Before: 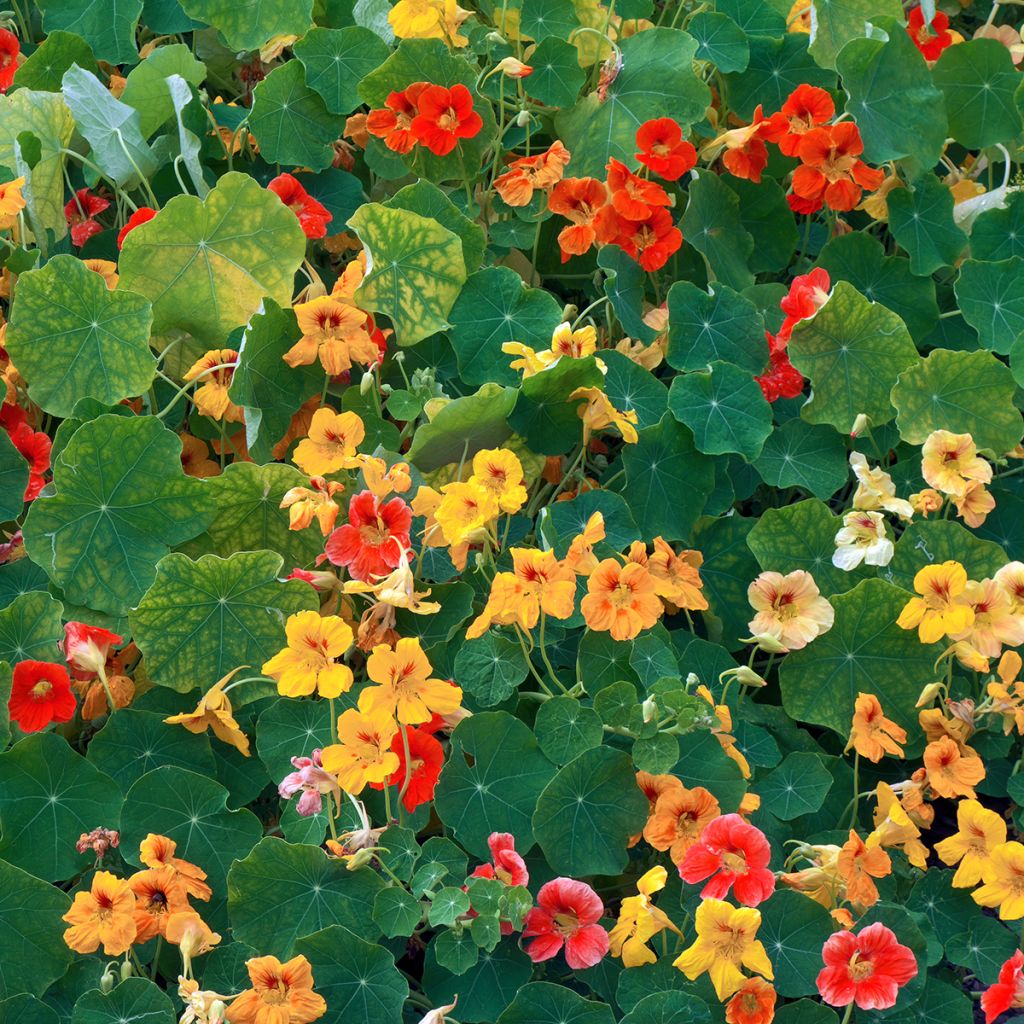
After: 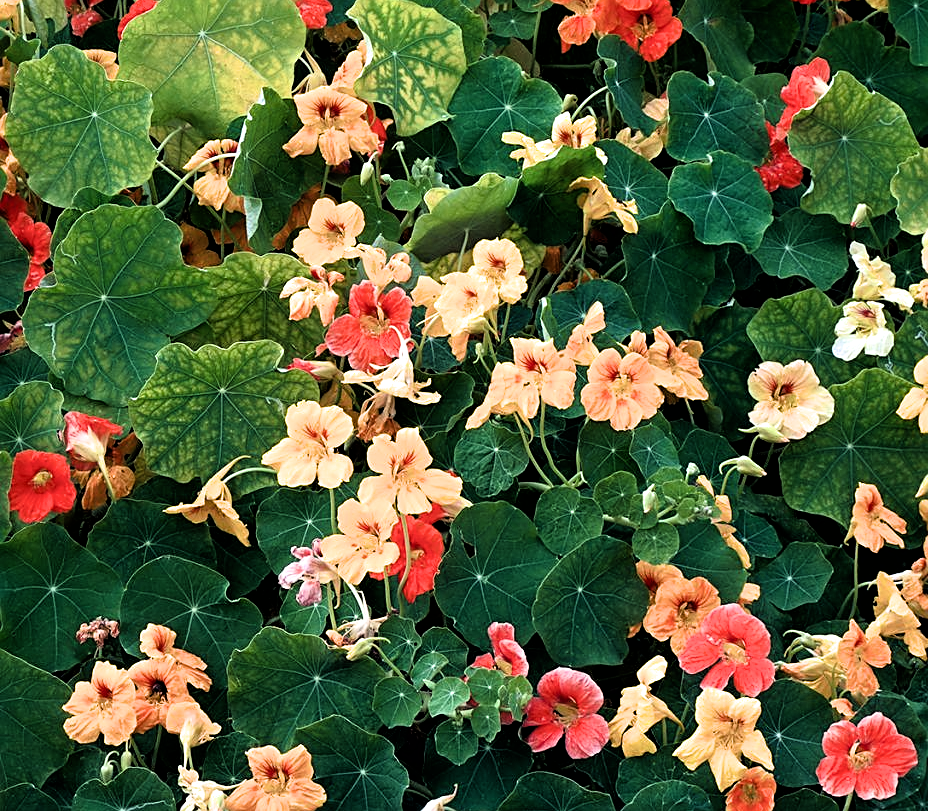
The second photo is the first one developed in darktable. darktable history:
filmic rgb: black relative exposure -3.61 EV, white relative exposure 2.16 EV, threshold 5.98 EV, hardness 3.63, enable highlight reconstruction true
sharpen: on, module defaults
crop: top 20.563%, right 9.342%, bottom 0.211%
exposure: exposure -0.002 EV, compensate highlight preservation false
